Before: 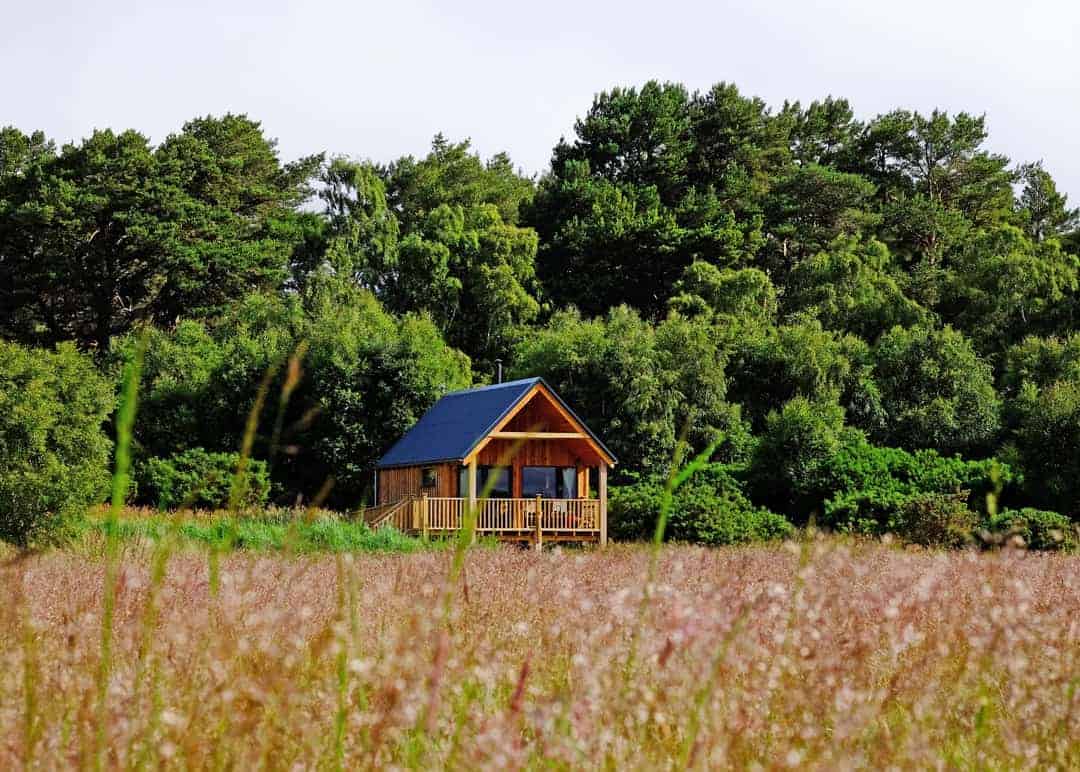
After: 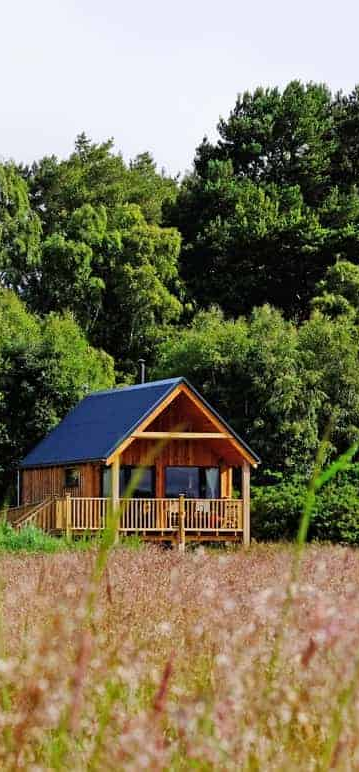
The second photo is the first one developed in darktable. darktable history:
crop: left 33.12%, right 33.561%
